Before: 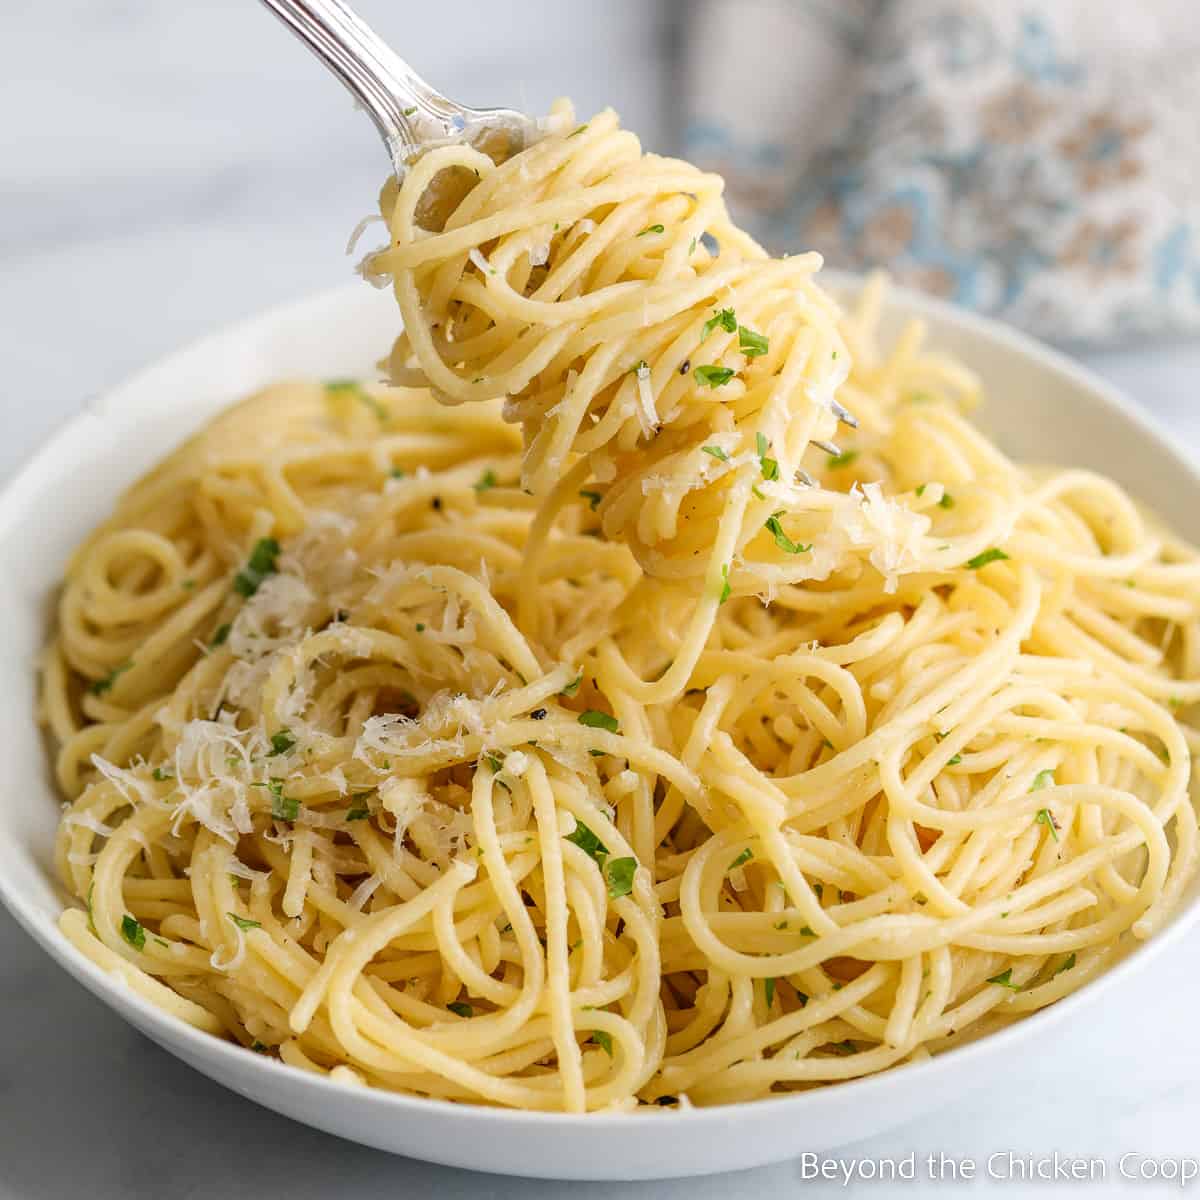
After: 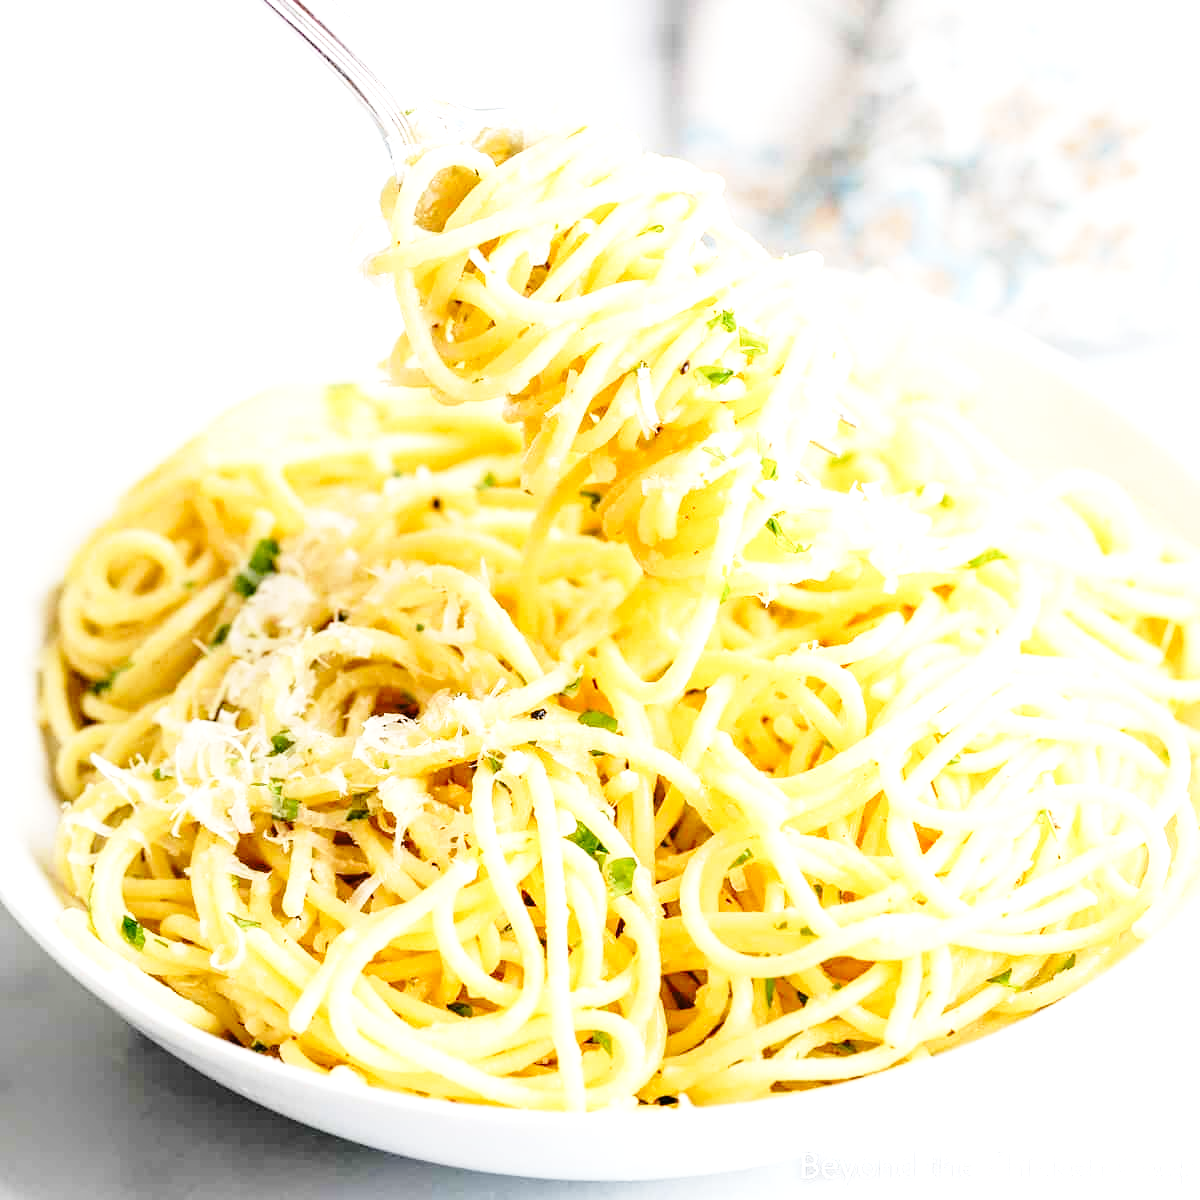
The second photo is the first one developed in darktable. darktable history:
base curve: curves: ch0 [(0, 0) (0.028, 0.03) (0.121, 0.232) (0.46, 0.748) (0.859, 0.968) (1, 1)], preserve colors none
tone equalizer: -8 EV -1.09 EV, -7 EV -0.999 EV, -6 EV -0.838 EV, -5 EV -0.574 EV, -3 EV 0.603 EV, -2 EV 0.876 EV, -1 EV 0.998 EV, +0 EV 1.08 EV, mask exposure compensation -0.499 EV
